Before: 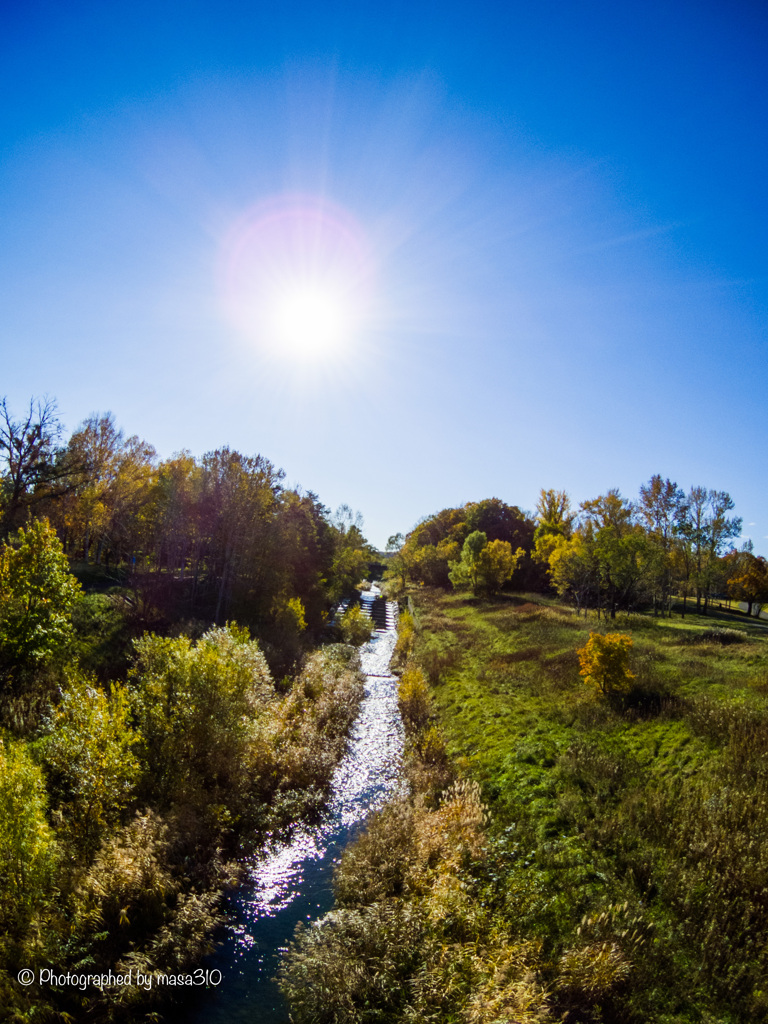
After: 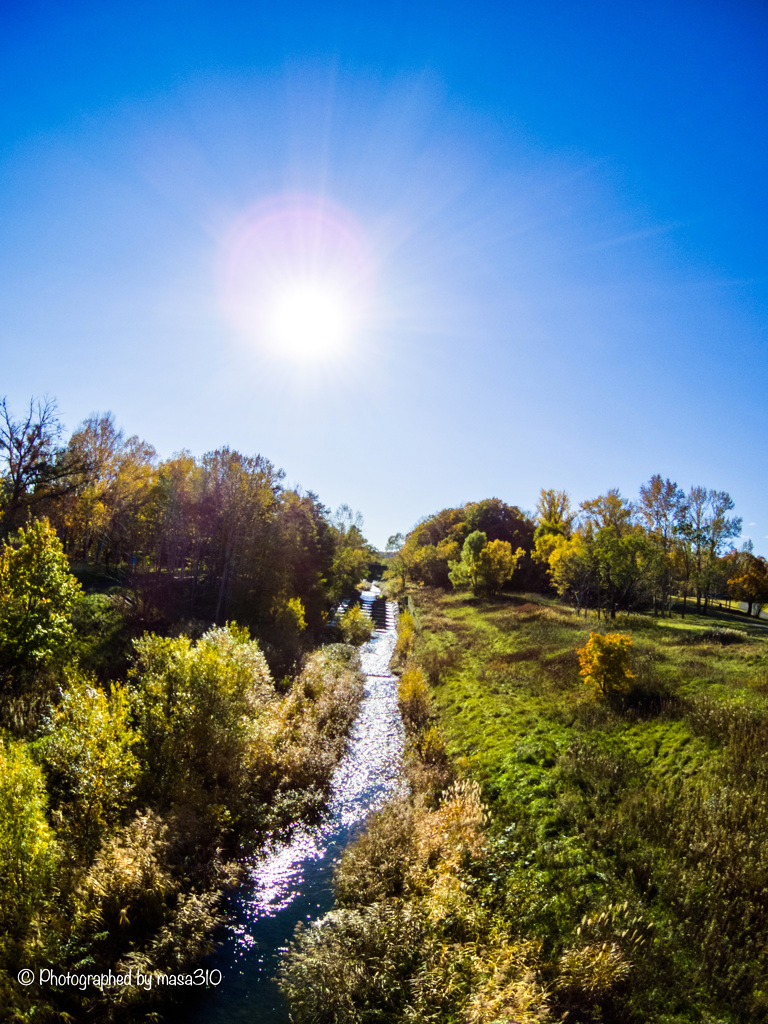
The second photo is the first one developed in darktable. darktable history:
tone equalizer: -8 EV 0.022 EV, -7 EV -0.012 EV, -6 EV 0.009 EV, -5 EV 0.046 EV, -4 EV 0.272 EV, -3 EV 0.666 EV, -2 EV 0.575 EV, -1 EV 0.176 EV, +0 EV 0.032 EV, mask exposure compensation -0.491 EV
